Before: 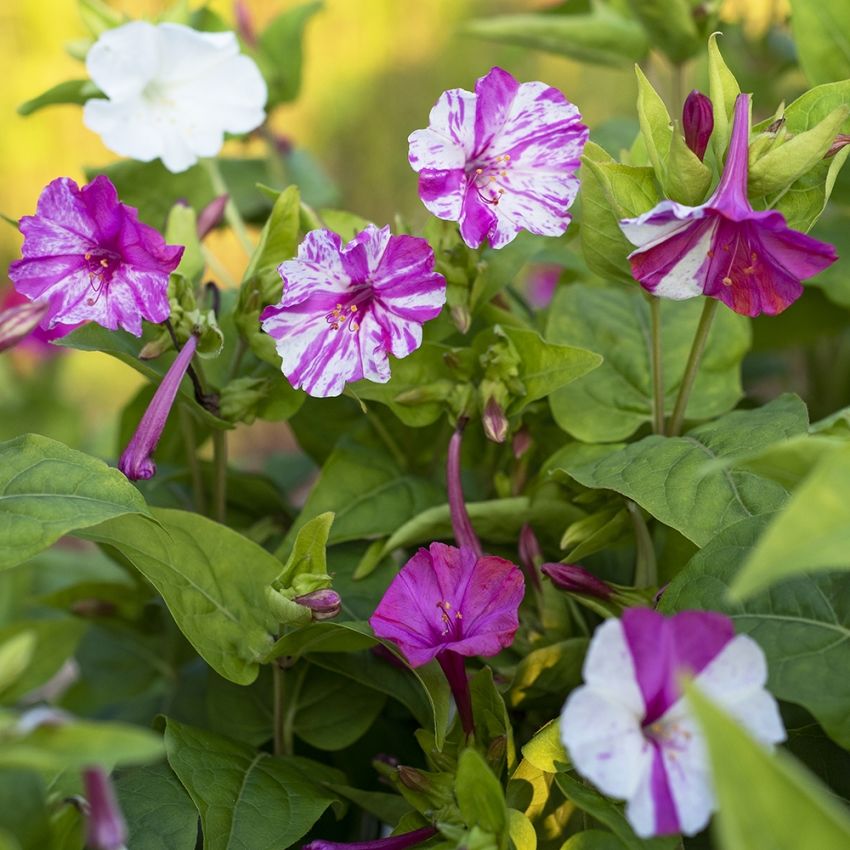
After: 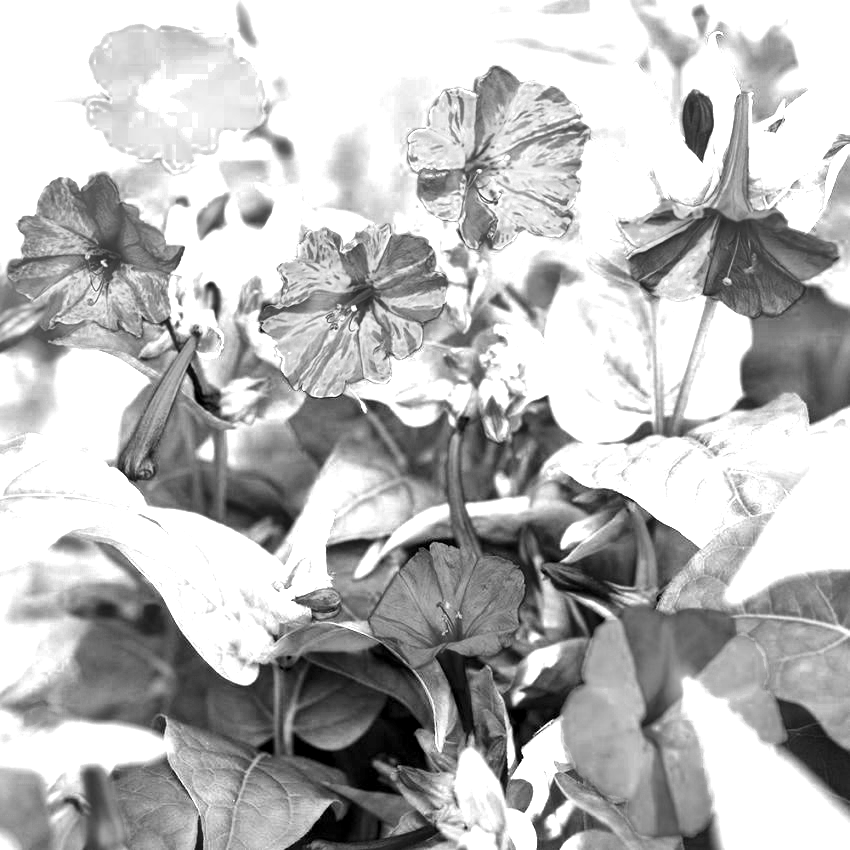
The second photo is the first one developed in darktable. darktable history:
color zones: curves: ch0 [(0, 0.554) (0.146, 0.662) (0.293, 0.86) (0.503, 0.774) (0.637, 0.106) (0.74, 0.072) (0.866, 0.488) (0.998, 0.569)]; ch1 [(0, 0) (0.143, 0) (0.286, 0) (0.429, 0) (0.571, 0) (0.714, 0) (0.857, 0)]
local contrast: mode bilateral grid, contrast 20, coarseness 50, detail 172%, midtone range 0.2
contrast brightness saturation: brightness 0.091, saturation 0.193
